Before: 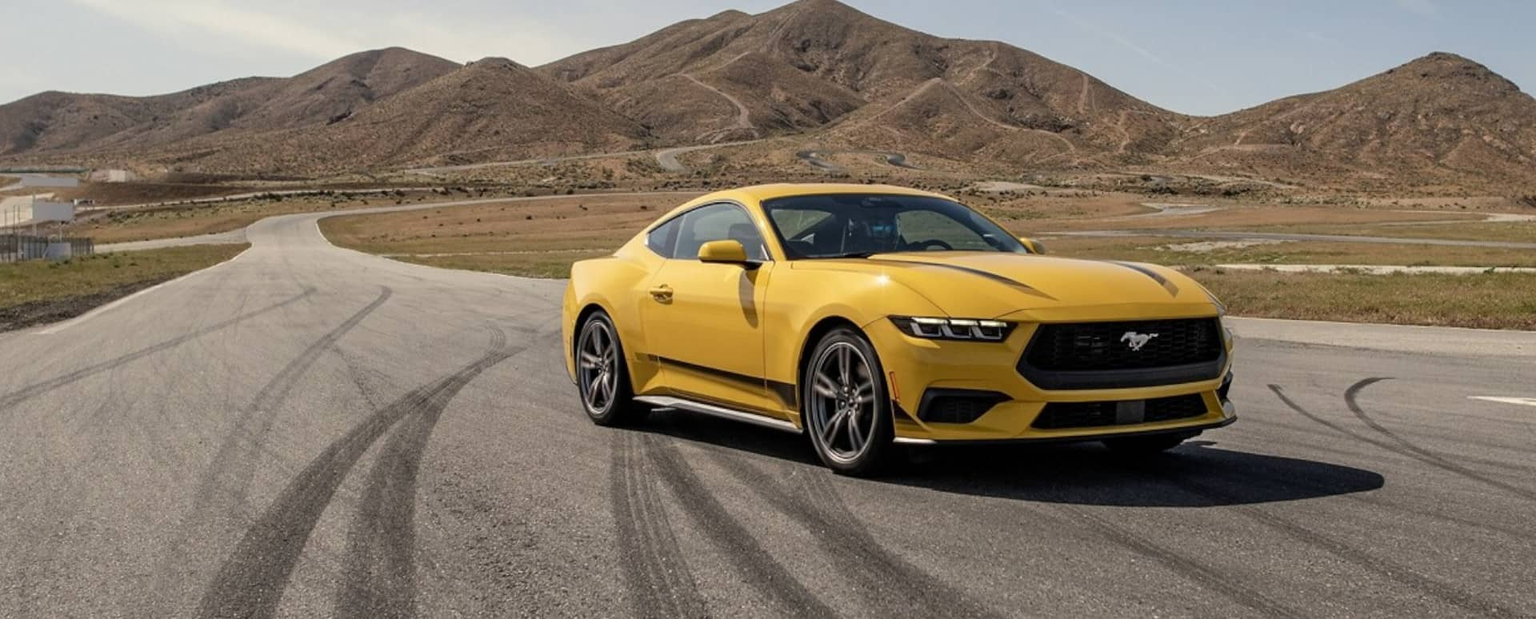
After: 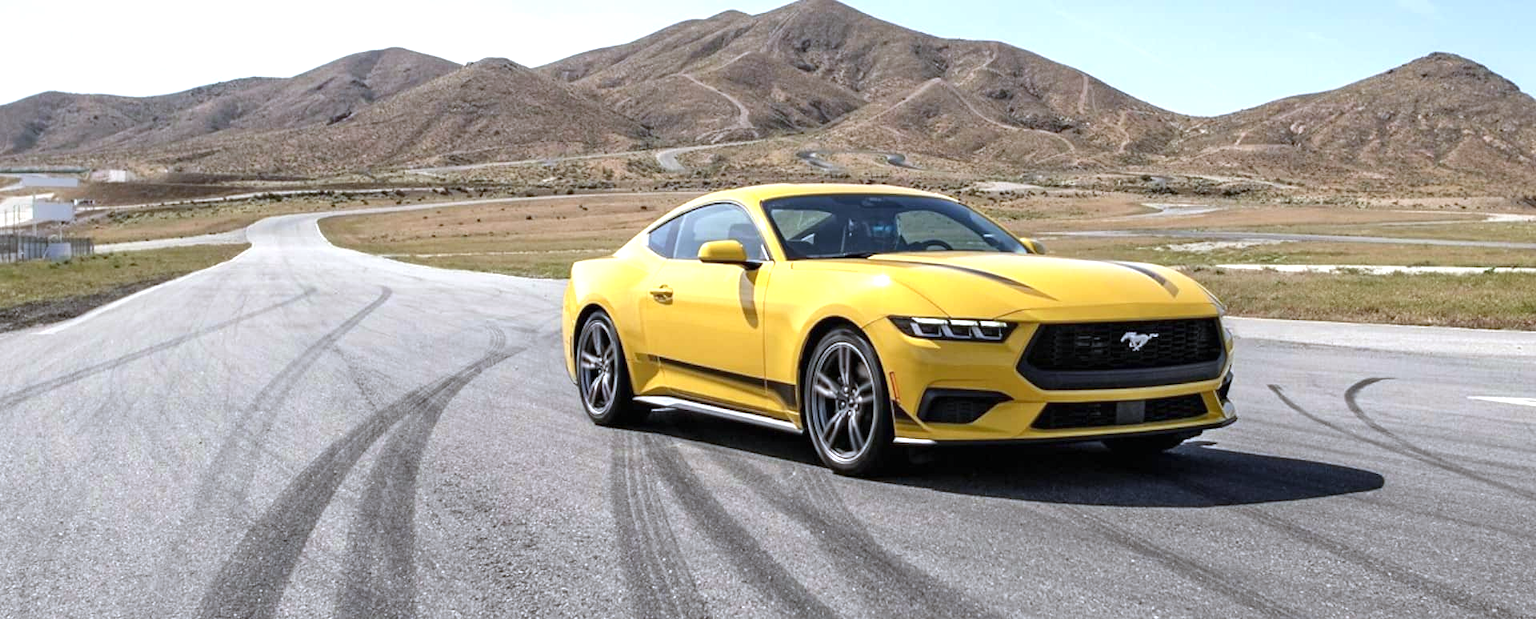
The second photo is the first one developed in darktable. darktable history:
white balance: red 0.926, green 1.003, blue 1.133
exposure: black level correction 0, exposure 1 EV, compensate exposure bias true, compensate highlight preservation false
